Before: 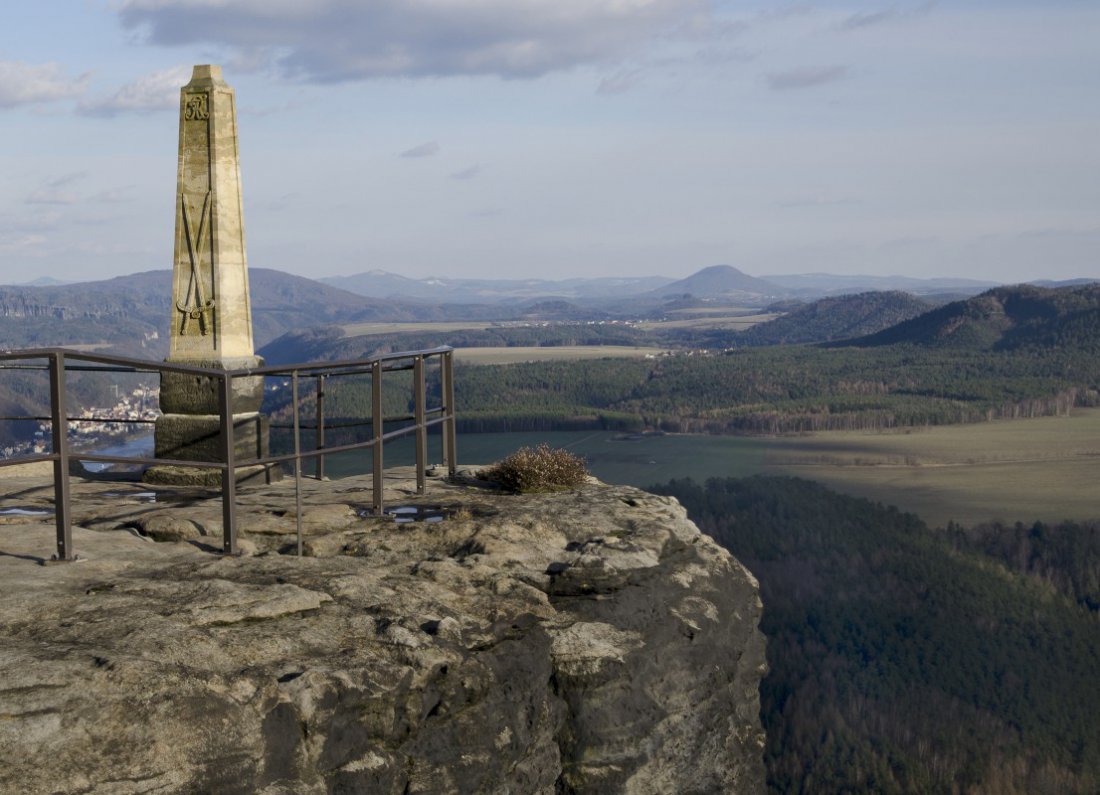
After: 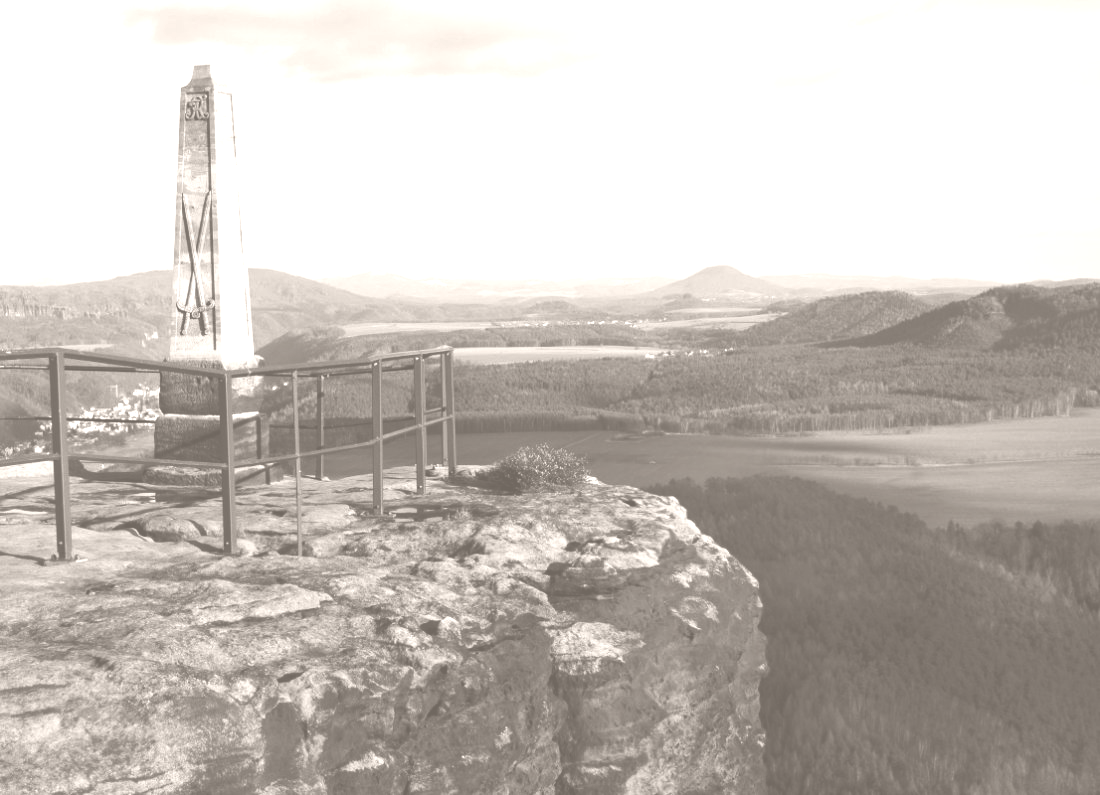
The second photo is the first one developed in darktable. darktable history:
contrast brightness saturation: contrast 0.18, saturation 0.3
colorize: hue 34.49°, saturation 35.33%, source mix 100%, lightness 55%, version 1
exposure: black level correction -0.025, exposure -0.117 EV, compensate highlight preservation false
